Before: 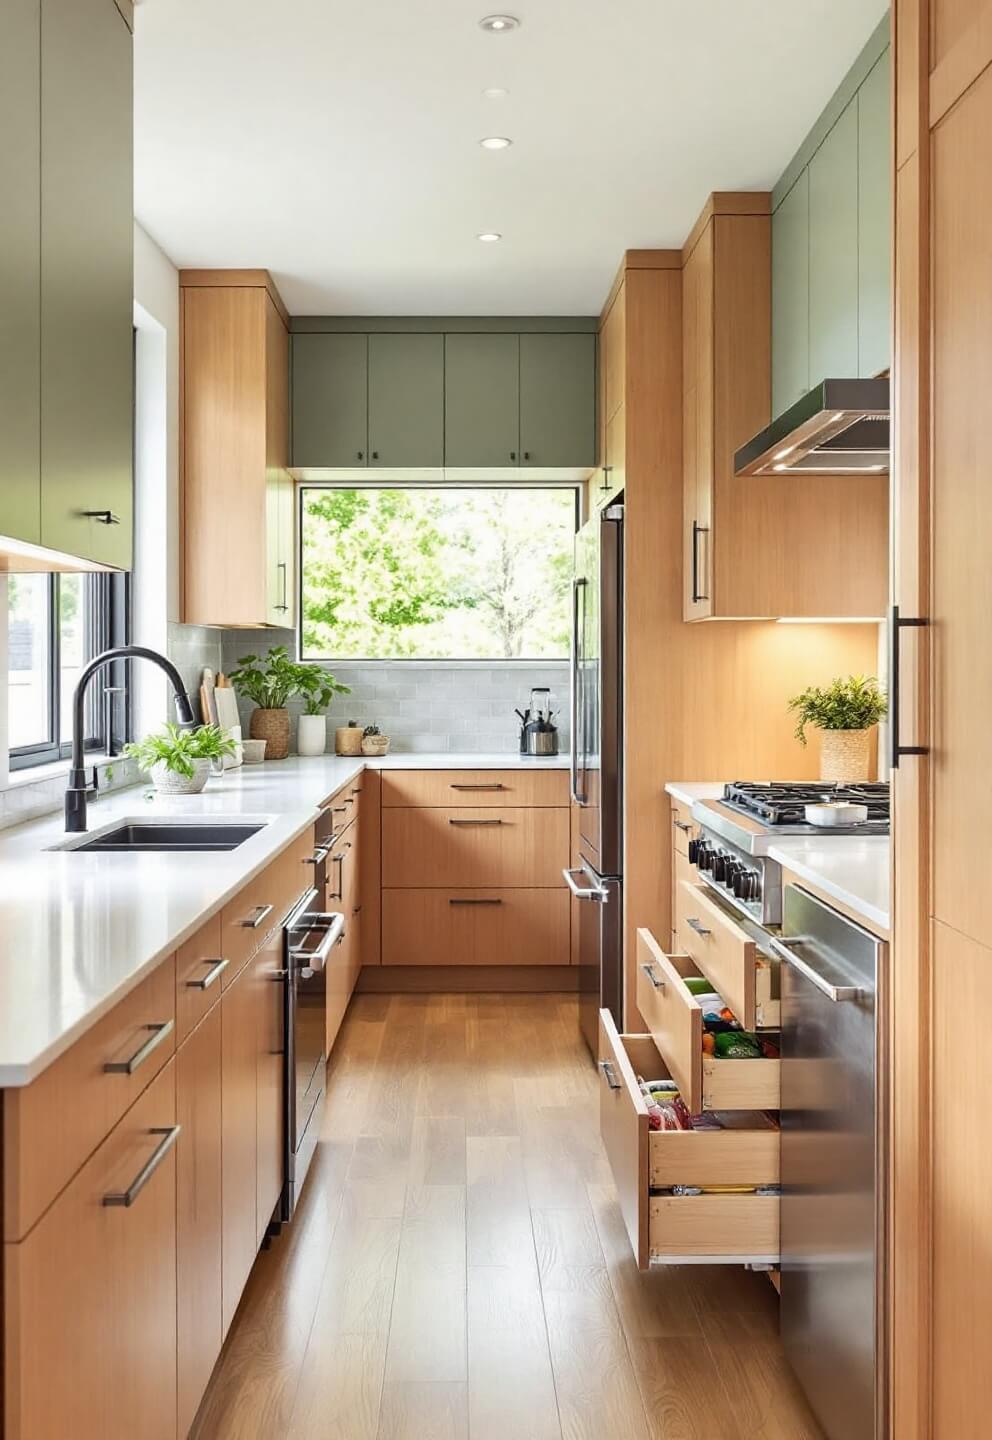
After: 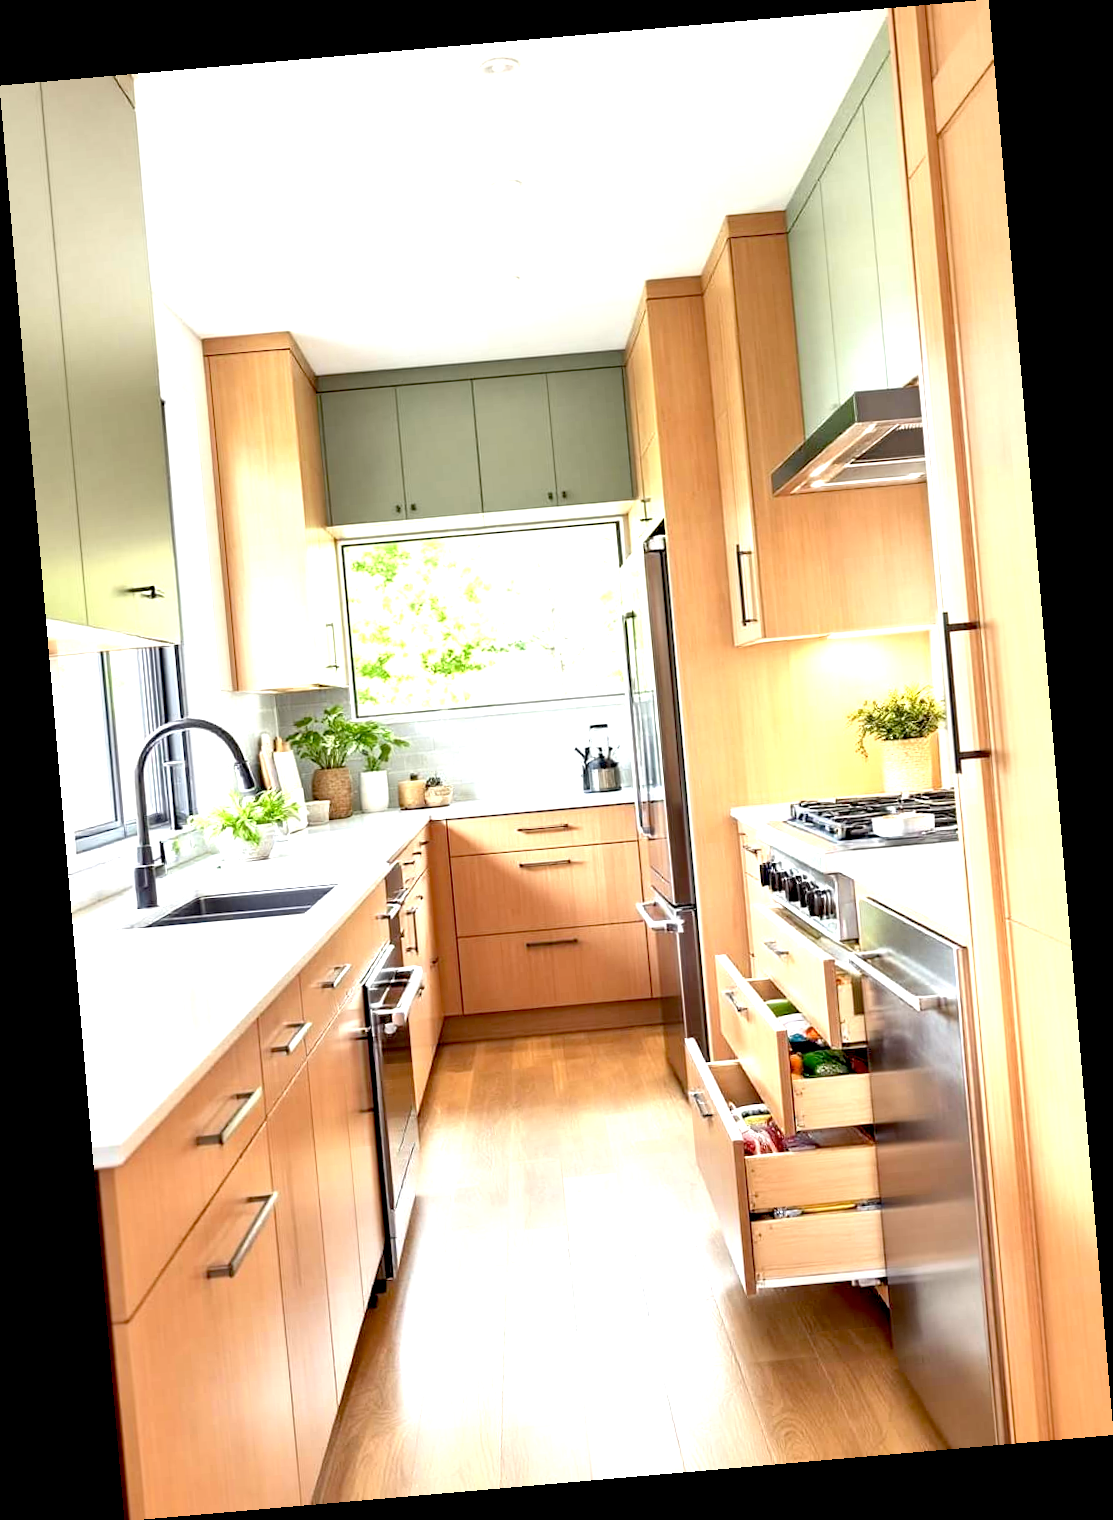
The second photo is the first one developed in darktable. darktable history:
rotate and perspective: rotation -4.98°, automatic cropping off
exposure: black level correction 0.011, exposure 1.088 EV, compensate exposure bias true, compensate highlight preservation false
base curve: curves: ch0 [(0, 0) (0.989, 0.992)], preserve colors none
